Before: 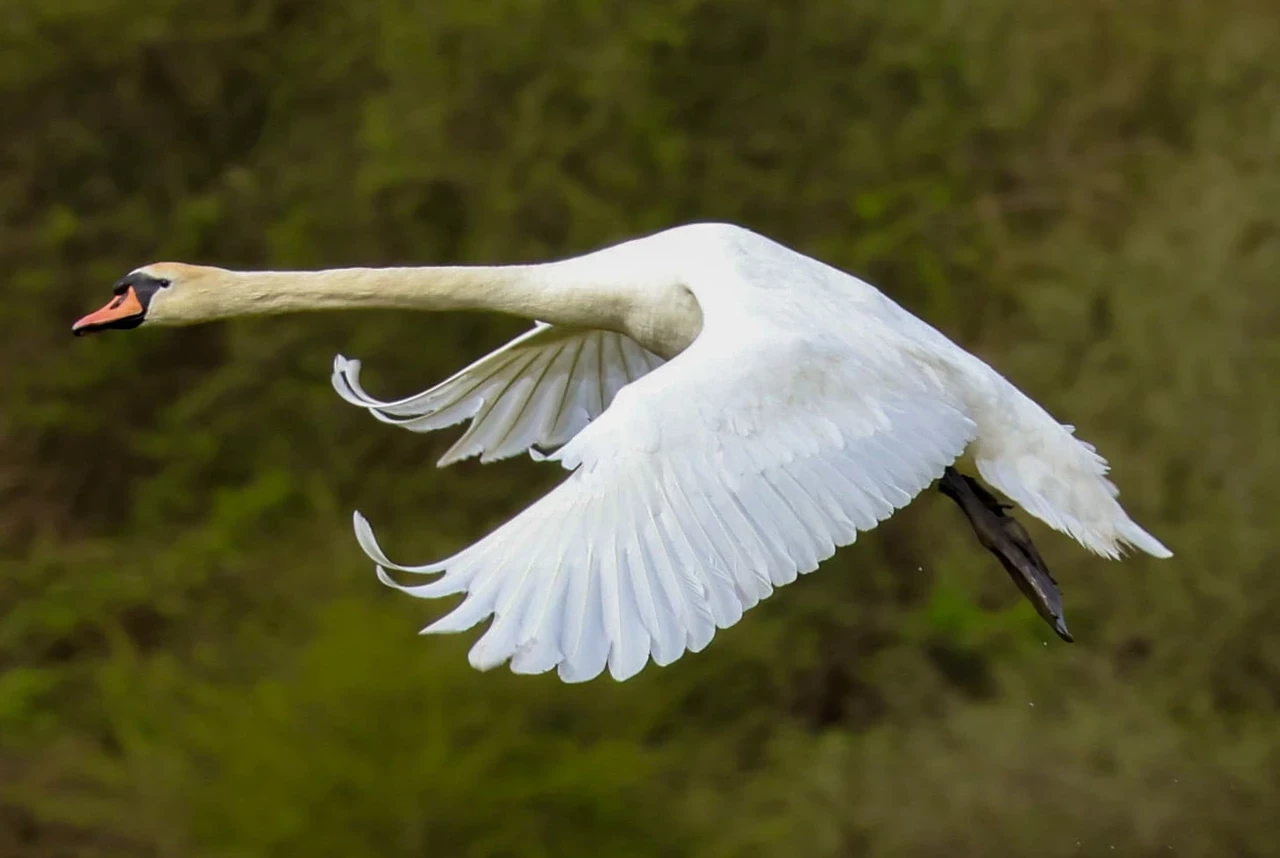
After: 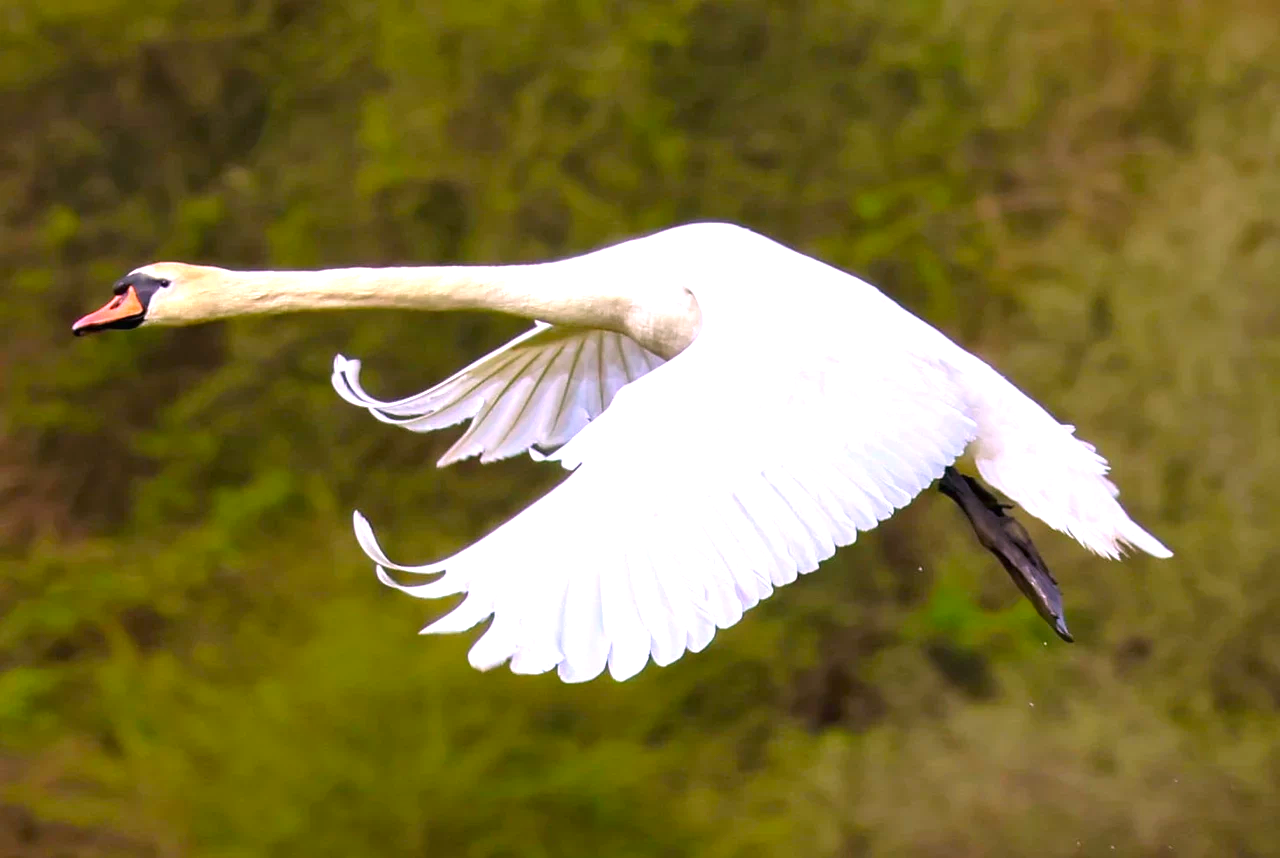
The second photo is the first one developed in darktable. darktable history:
white balance: red 1.127, blue 0.943
exposure: black level correction 0, exposure 1 EV, compensate exposure bias true, compensate highlight preservation false
color balance rgb: perceptual saturation grading › global saturation 25%, global vibrance 20%
color calibration: illuminant as shot in camera, x 0.377, y 0.392, temperature 4169.3 K, saturation algorithm version 1 (2020)
